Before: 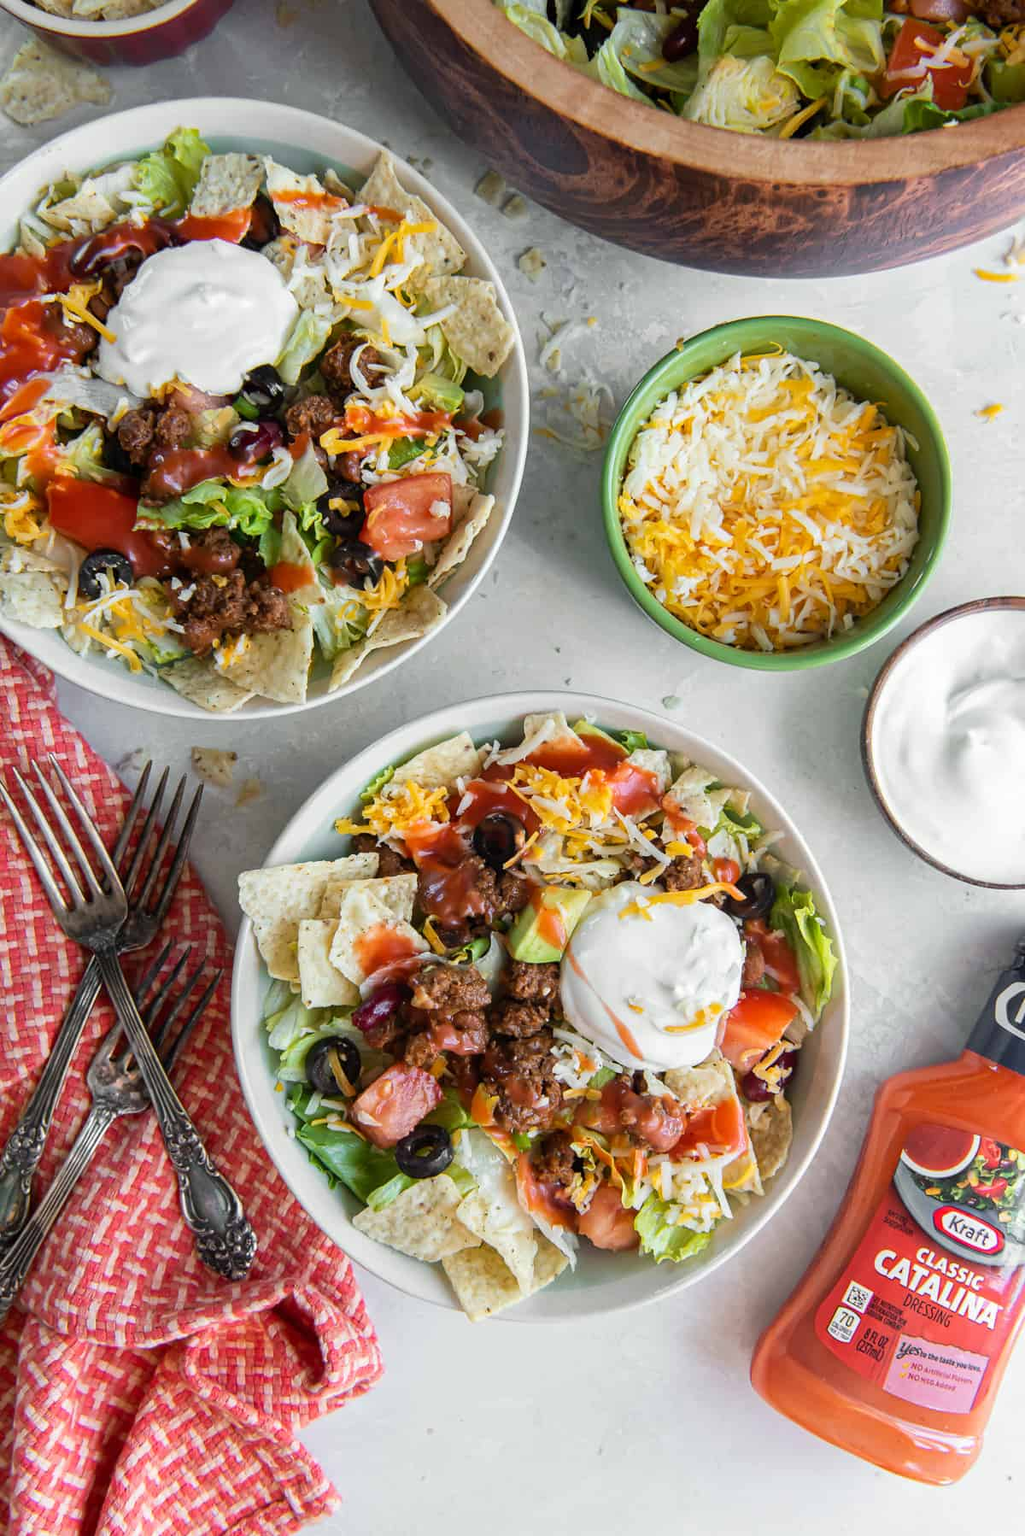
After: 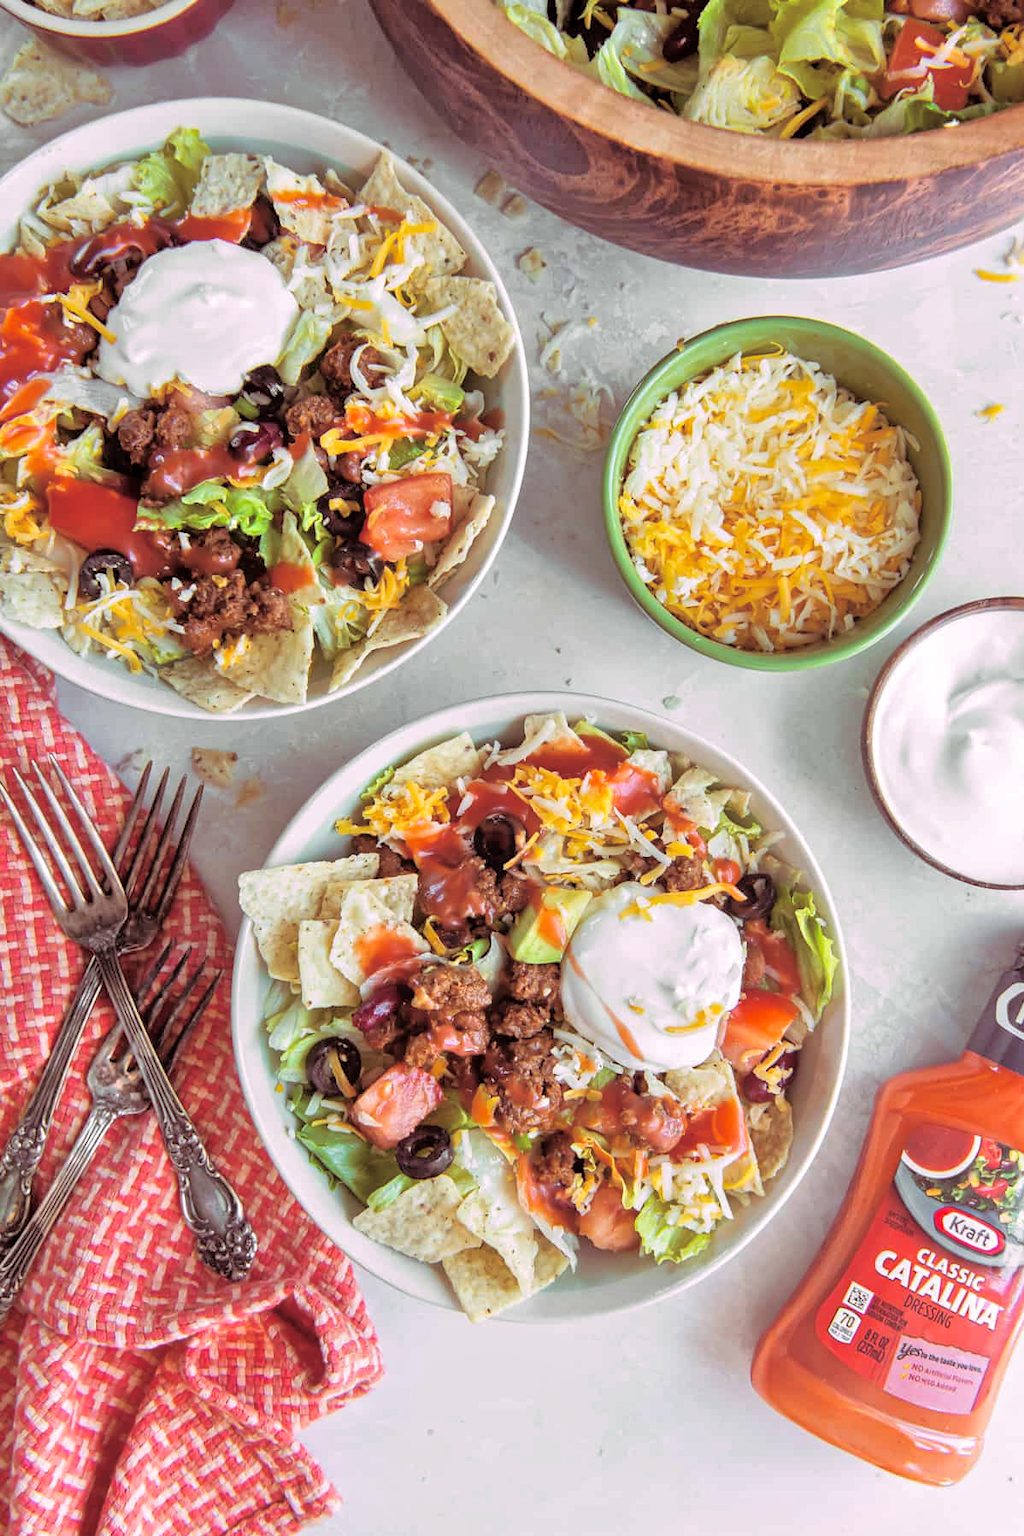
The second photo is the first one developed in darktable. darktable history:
tone equalizer: -7 EV 0.15 EV, -6 EV 0.6 EV, -5 EV 1.15 EV, -4 EV 1.33 EV, -3 EV 1.15 EV, -2 EV 0.6 EV, -1 EV 0.15 EV, mask exposure compensation -0.5 EV
split-toning: highlights › hue 298.8°, highlights › saturation 0.73, compress 41.76%
